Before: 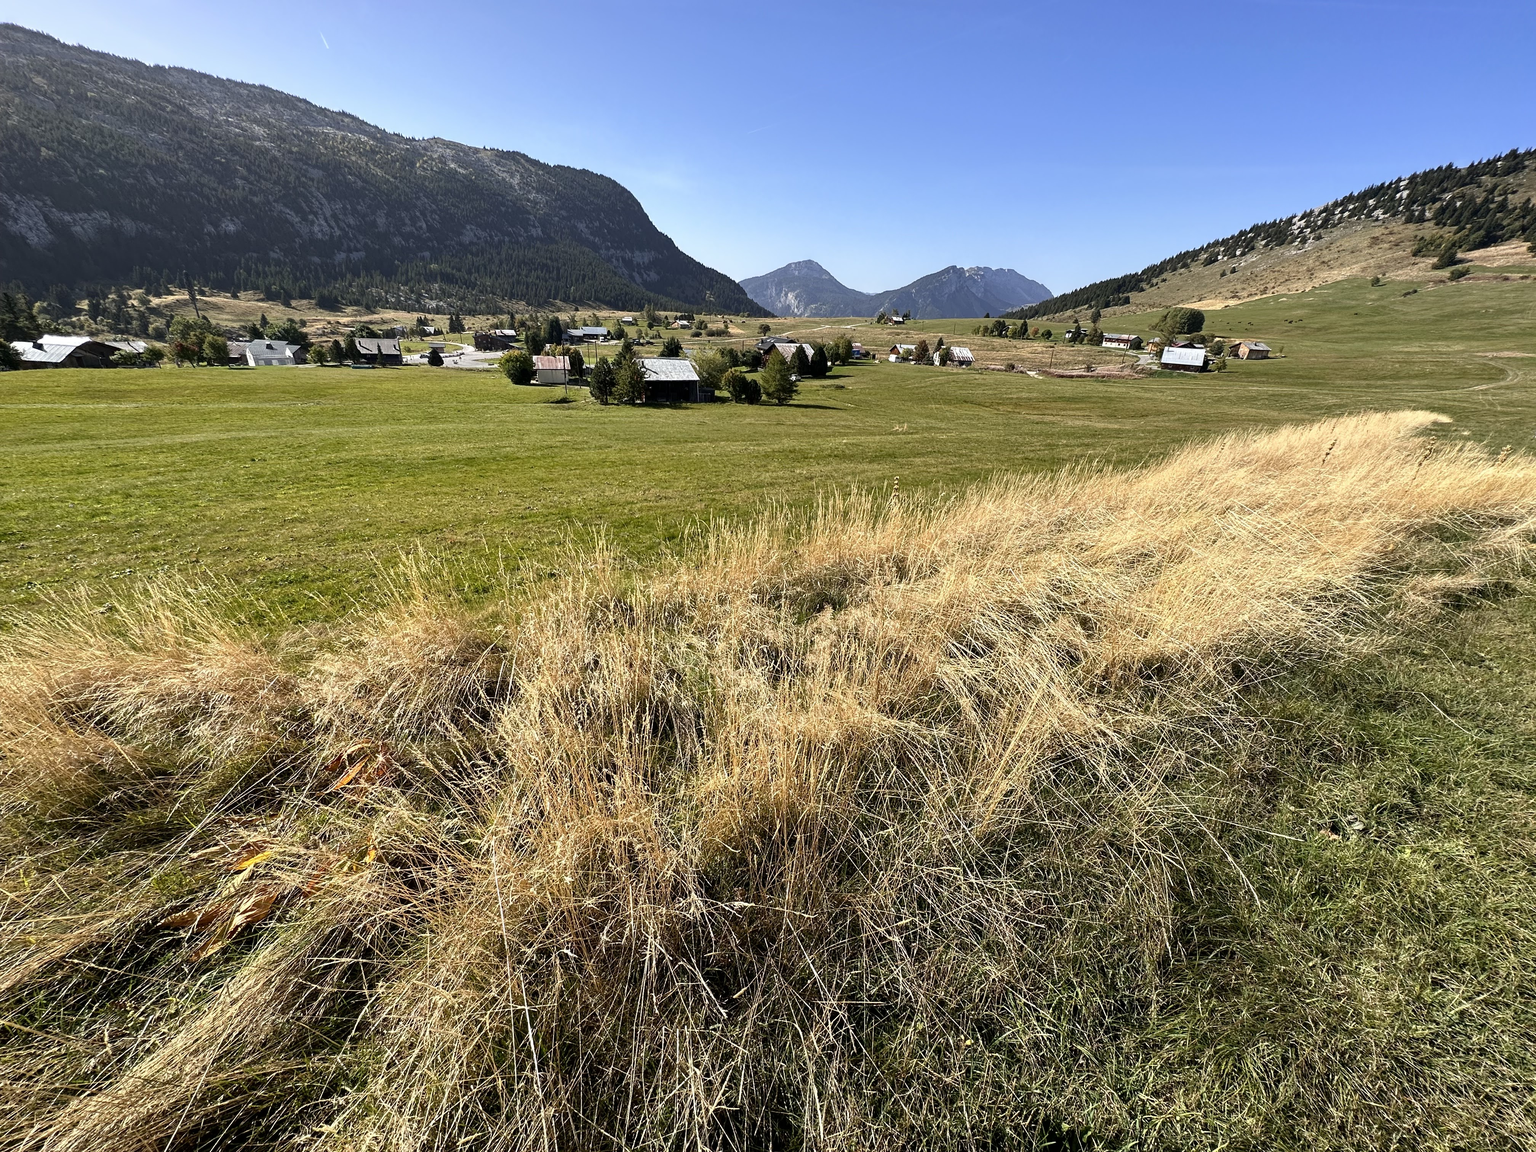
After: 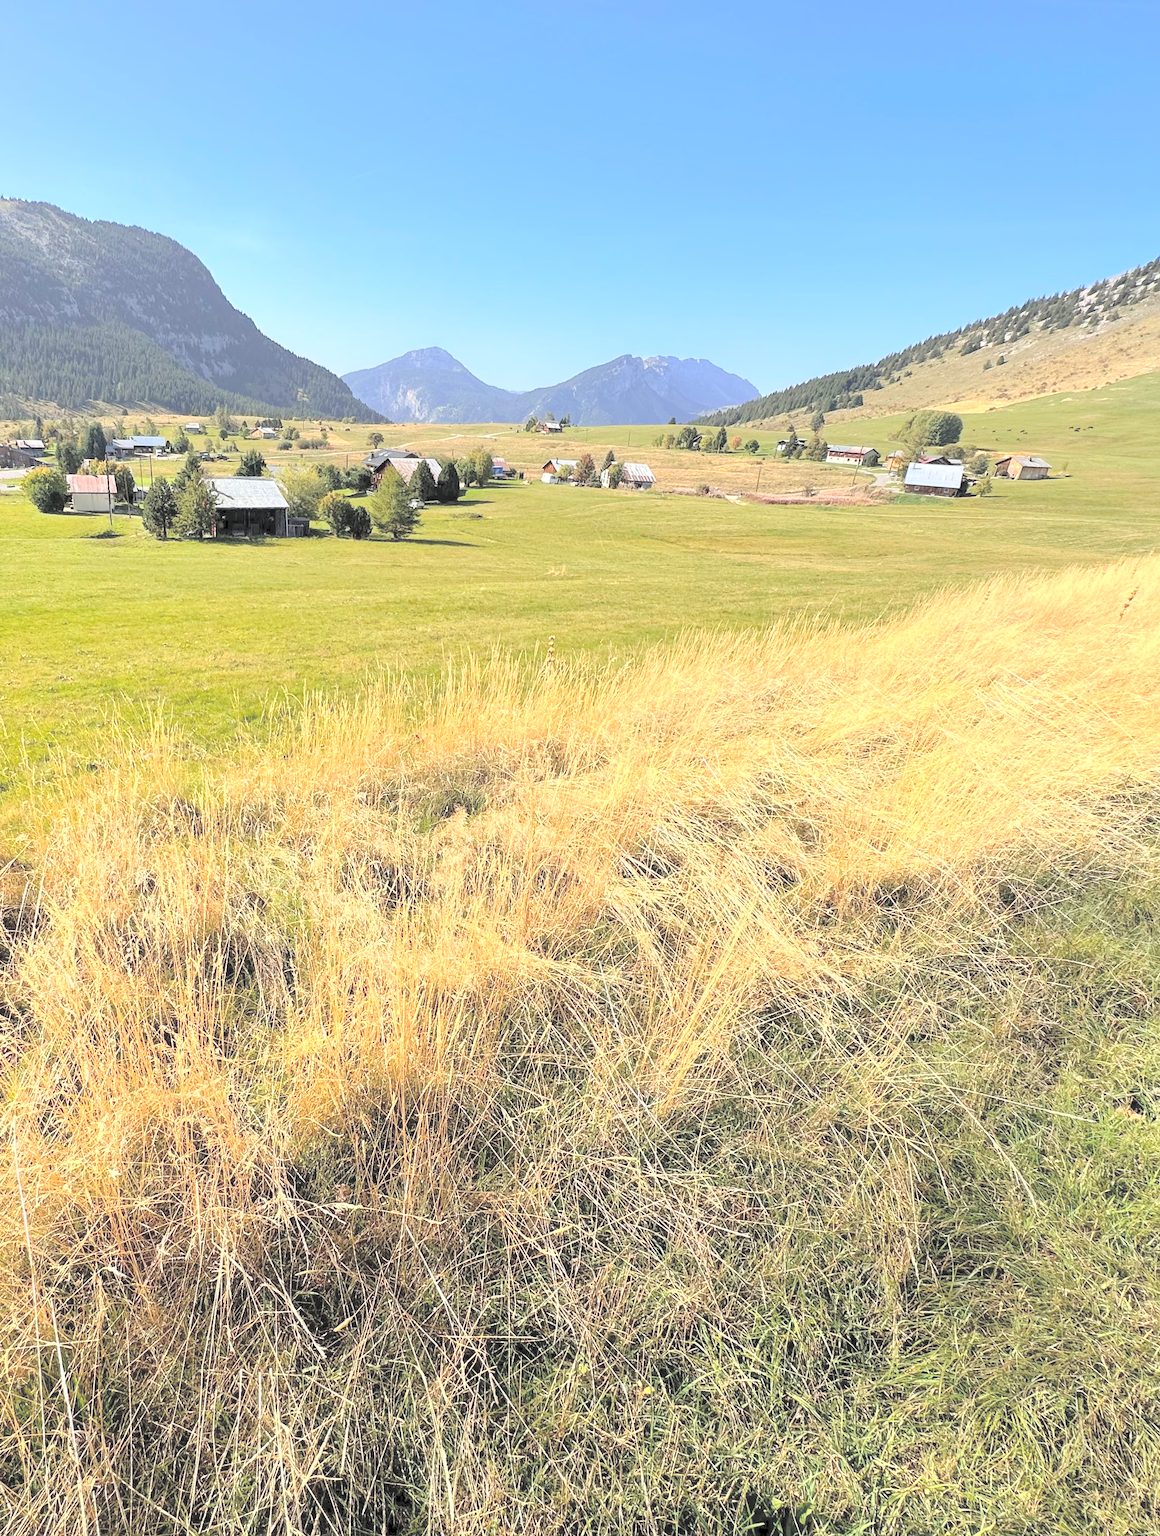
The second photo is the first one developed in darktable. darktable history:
color zones: curves: ch0 [(0, 0.613) (0.01, 0.613) (0.245, 0.448) (0.498, 0.529) (0.642, 0.665) (0.879, 0.777) (0.99, 0.613)]; ch1 [(0, 0) (0.143, 0) (0.286, 0) (0.429, 0) (0.571, 0) (0.714, 0) (0.857, 0)], mix -121.96%
crop: left 31.458%, top 0%, right 11.876%
contrast brightness saturation: brightness 1
